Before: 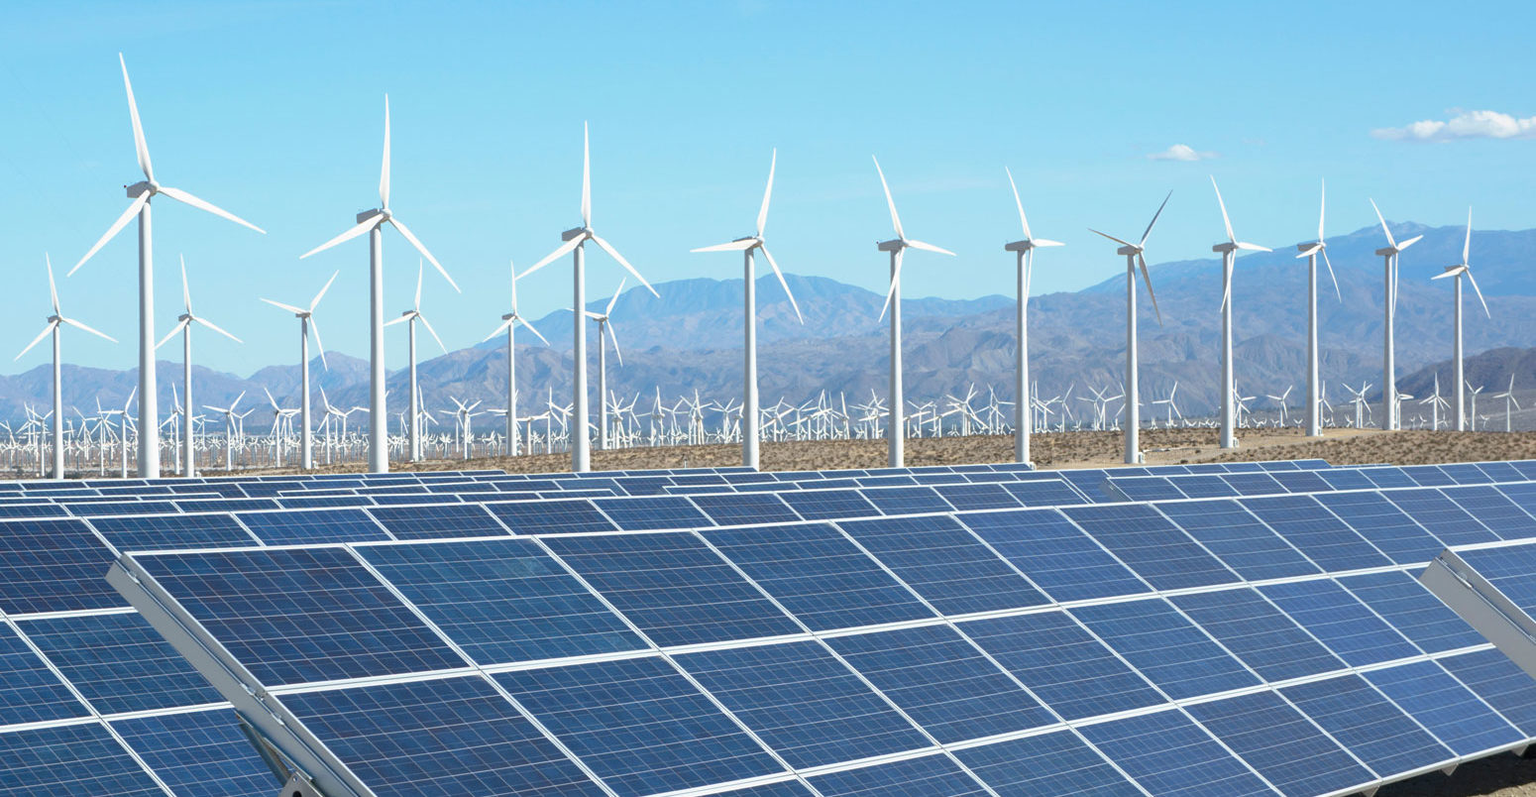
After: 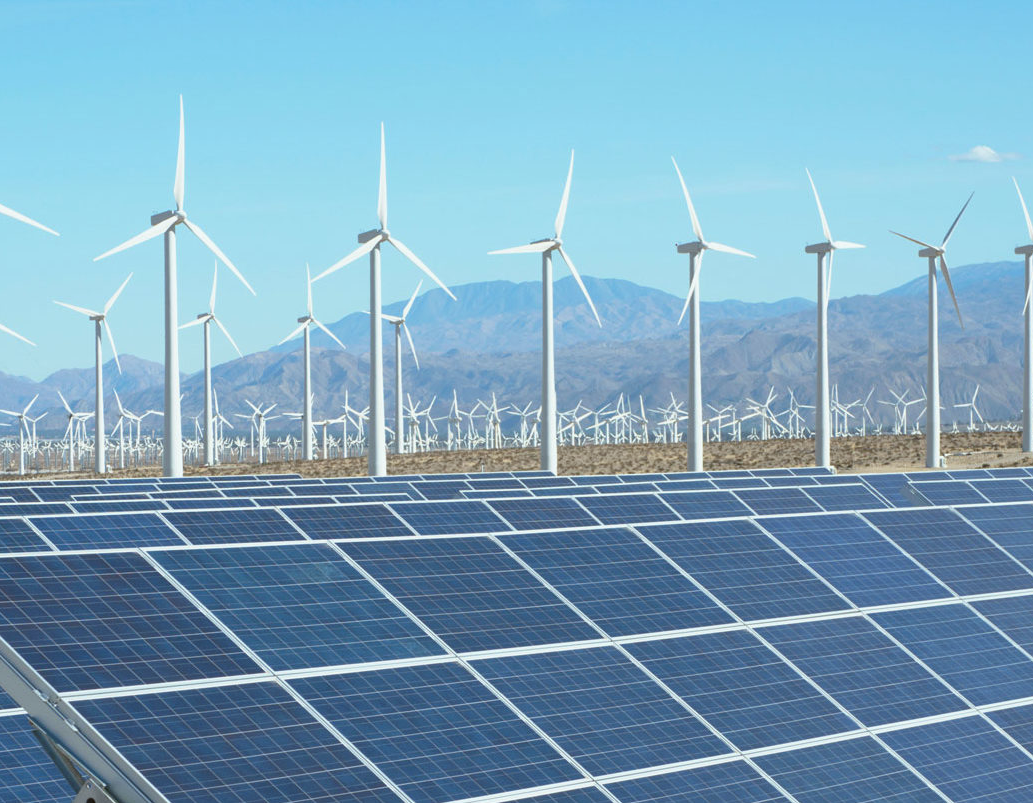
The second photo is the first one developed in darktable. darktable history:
crop and rotate: left 13.537%, right 19.796%
color balance: lift [1.004, 1.002, 1.002, 0.998], gamma [1, 1.007, 1.002, 0.993], gain [1, 0.977, 1.013, 1.023], contrast -3.64%
